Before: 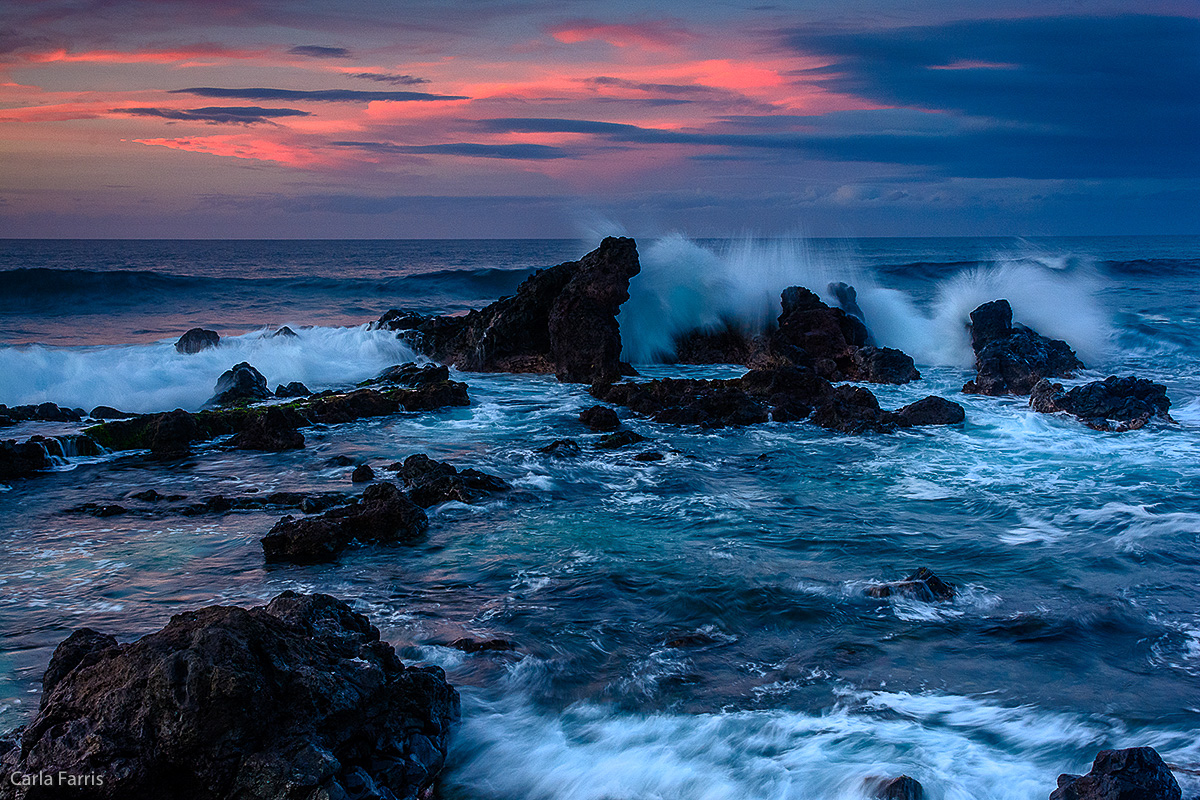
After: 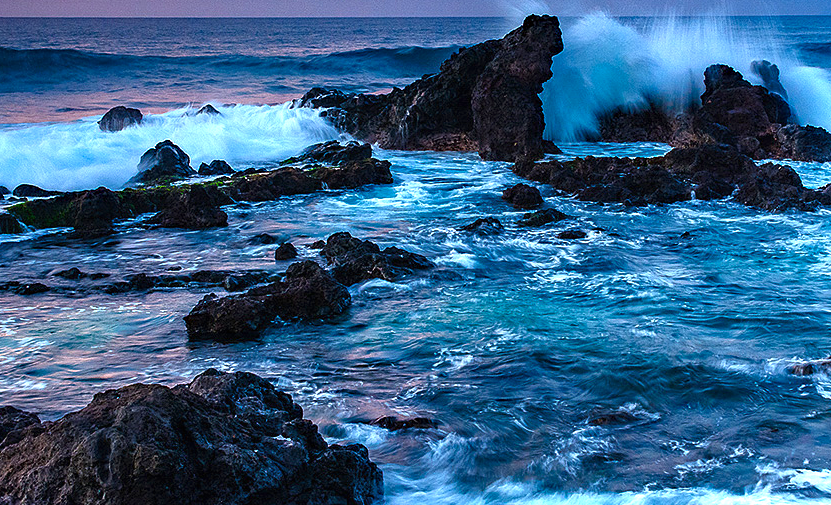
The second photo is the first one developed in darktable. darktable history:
exposure: black level correction 0, exposure 1.199 EV, compensate highlight preservation false
haze removal: compatibility mode true, adaptive false
crop: left 6.47%, top 27.836%, right 24.209%, bottom 8.949%
